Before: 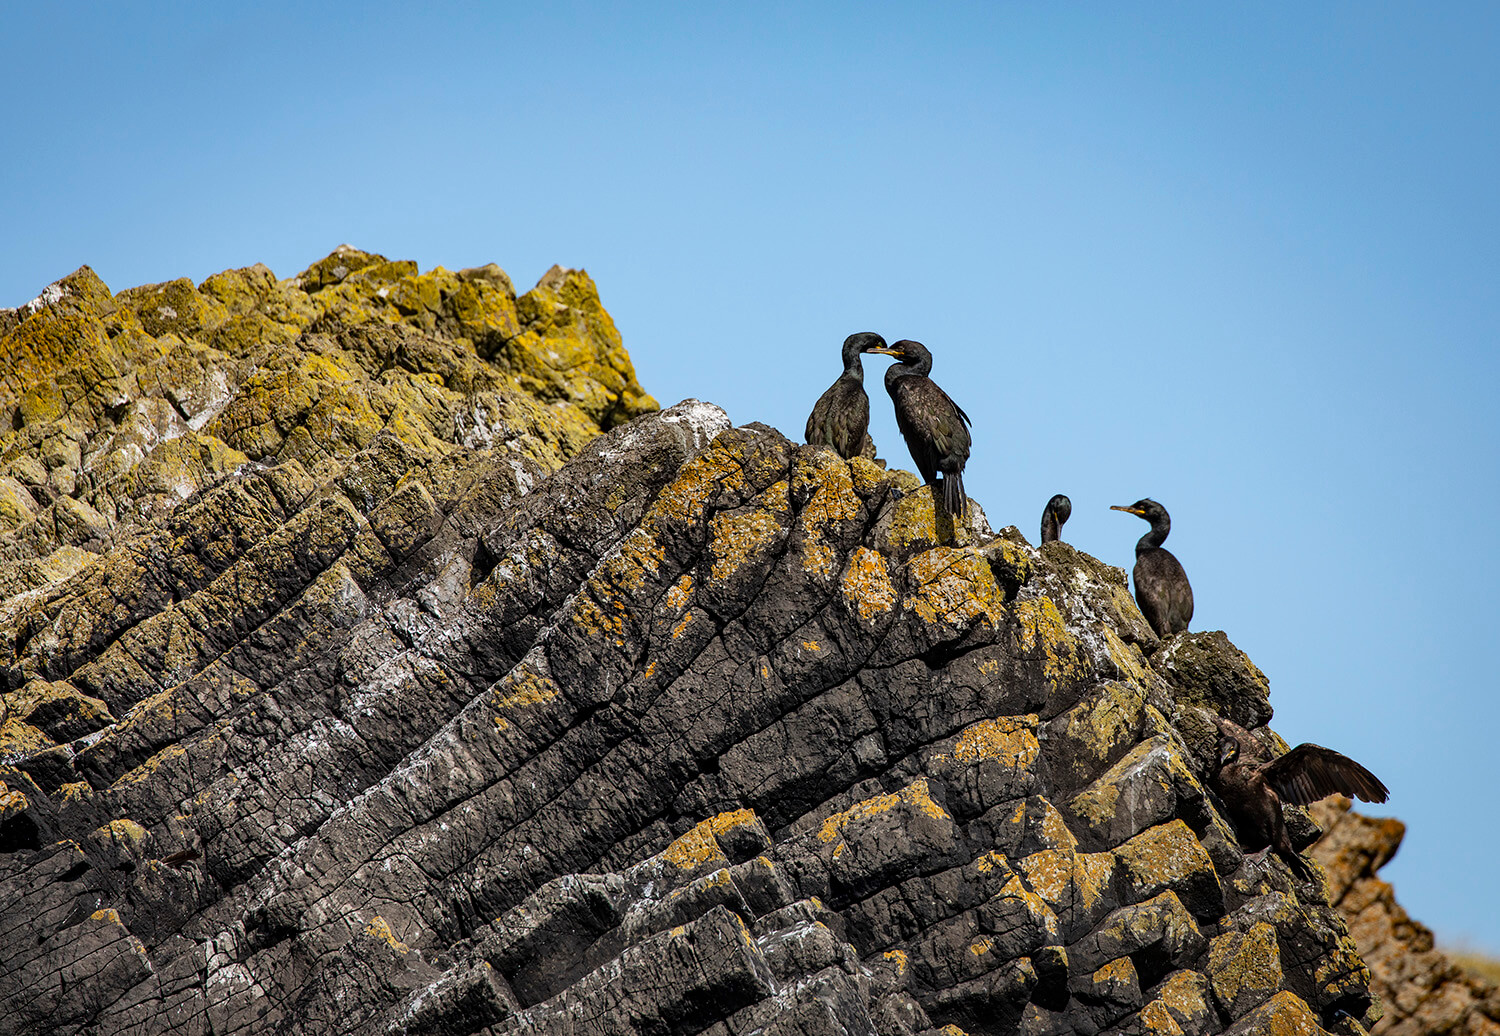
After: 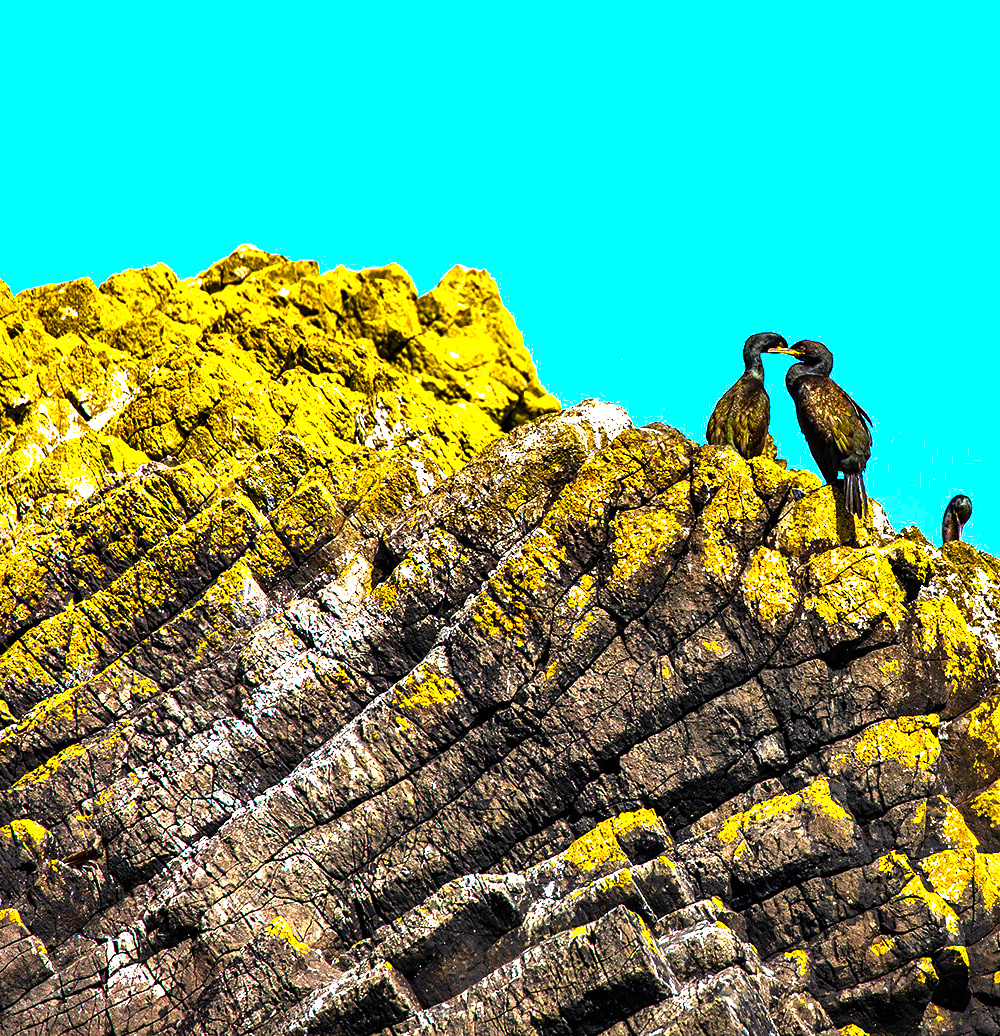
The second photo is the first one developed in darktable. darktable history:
color balance rgb: linear chroma grading › global chroma 20%, perceptual saturation grading › global saturation 65%, perceptual saturation grading › highlights 60%, perceptual saturation grading › mid-tones 50%, perceptual saturation grading › shadows 50%, perceptual brilliance grading › global brilliance 30%, perceptual brilliance grading › highlights 50%, perceptual brilliance grading › mid-tones 50%, perceptual brilliance grading › shadows -22%, global vibrance 20%
crop and rotate: left 6.617%, right 26.717%
